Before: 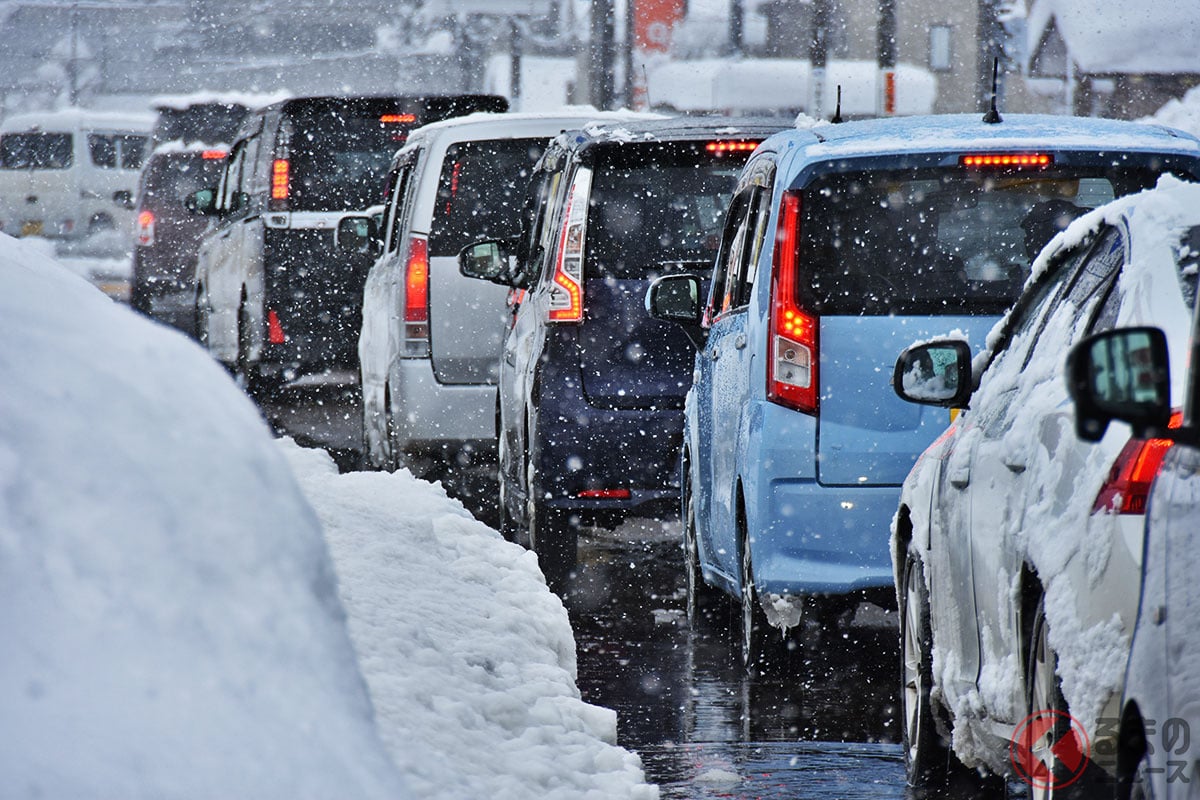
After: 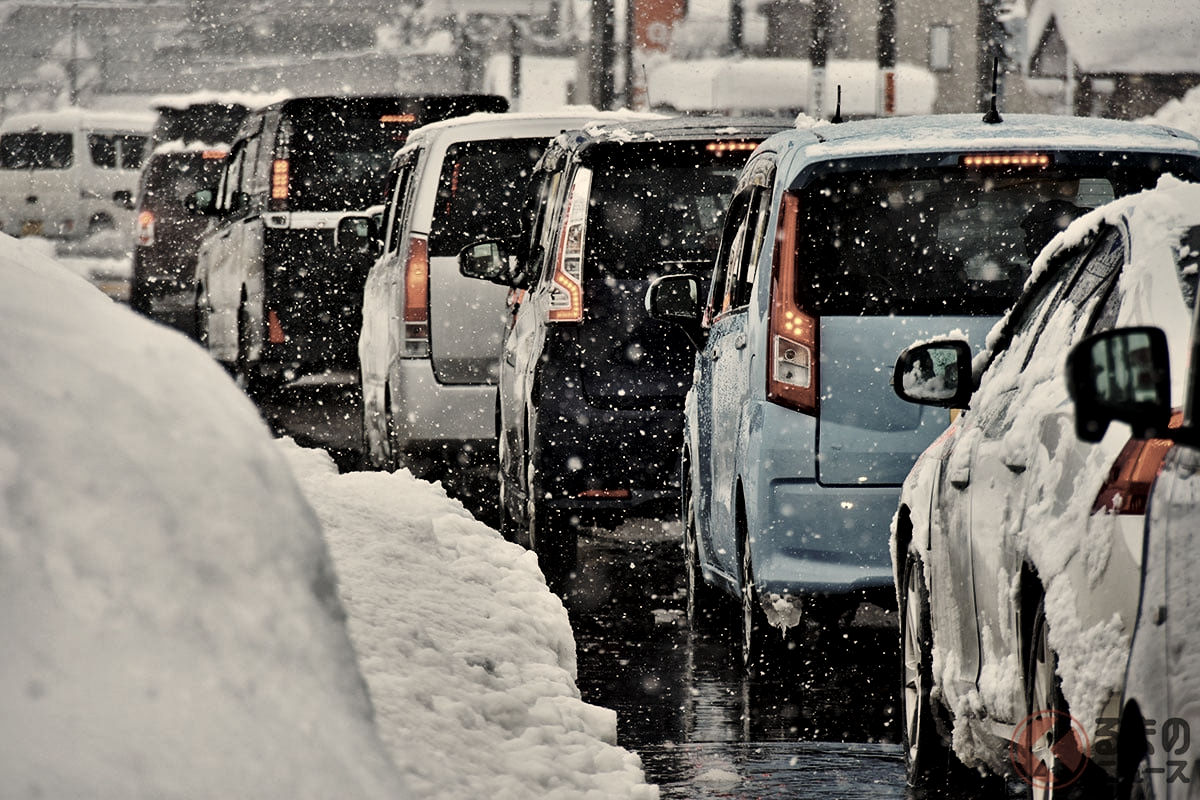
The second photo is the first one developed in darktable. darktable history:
base curve: curves: ch0 [(0, 0) (0.073, 0.04) (0.157, 0.139) (0.492, 0.492) (0.758, 0.758) (1, 1)], preserve colors none
white balance: red 1.138, green 0.996, blue 0.812
exposure: black level correction 0.001, exposure -0.2 EV, compensate highlight preservation false
color correction: saturation 0.3
color balance rgb: linear chroma grading › global chroma 15%, perceptual saturation grading › global saturation 30%
local contrast: mode bilateral grid, contrast 100, coarseness 100, detail 165%, midtone range 0.2
contrast brightness saturation: contrast -0.02, brightness -0.01, saturation 0.03
